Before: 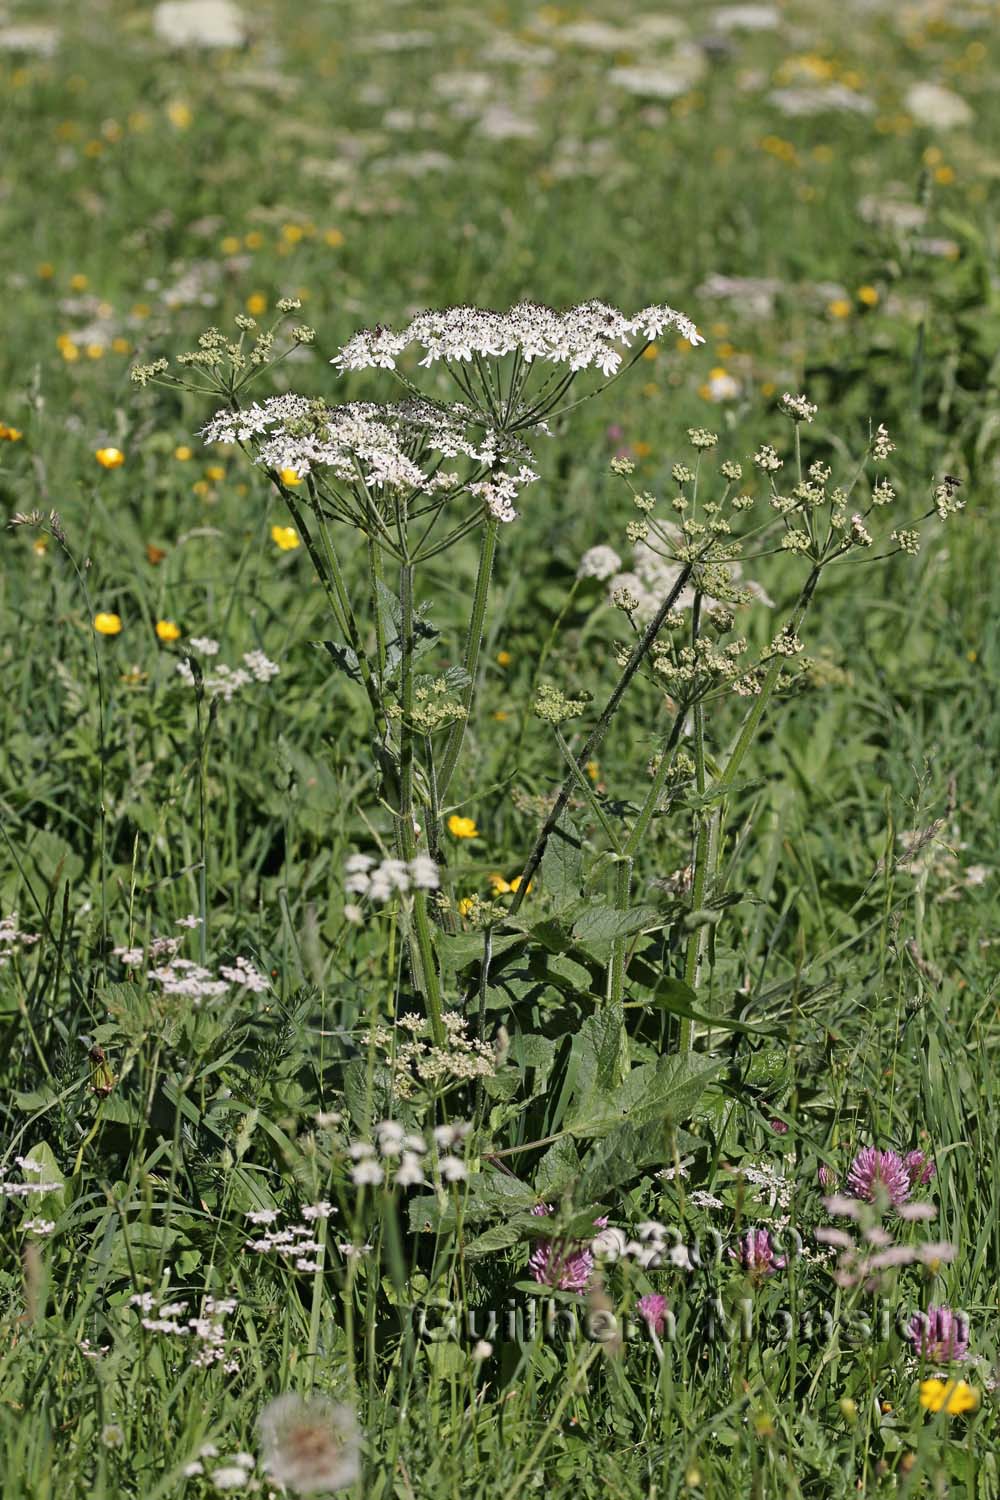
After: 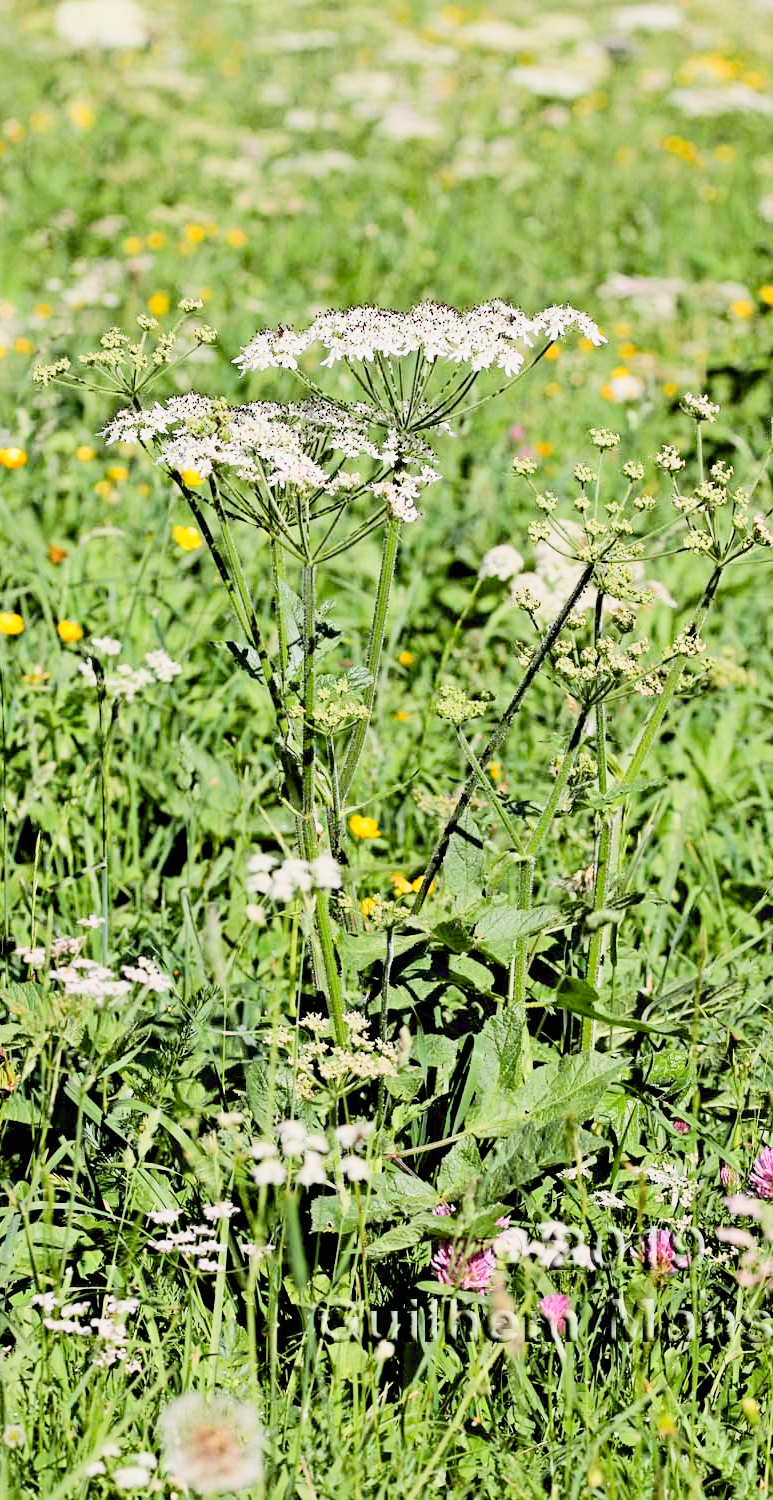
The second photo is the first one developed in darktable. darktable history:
exposure: black level correction 0.011, exposure 1.088 EV, compensate highlight preservation false
crop: left 9.844%, right 12.831%
filmic rgb: black relative exposure -7.38 EV, white relative exposure 5.09 EV, hardness 3.2
contrast brightness saturation: contrast 0.203, brightness 0.164, saturation 0.219
